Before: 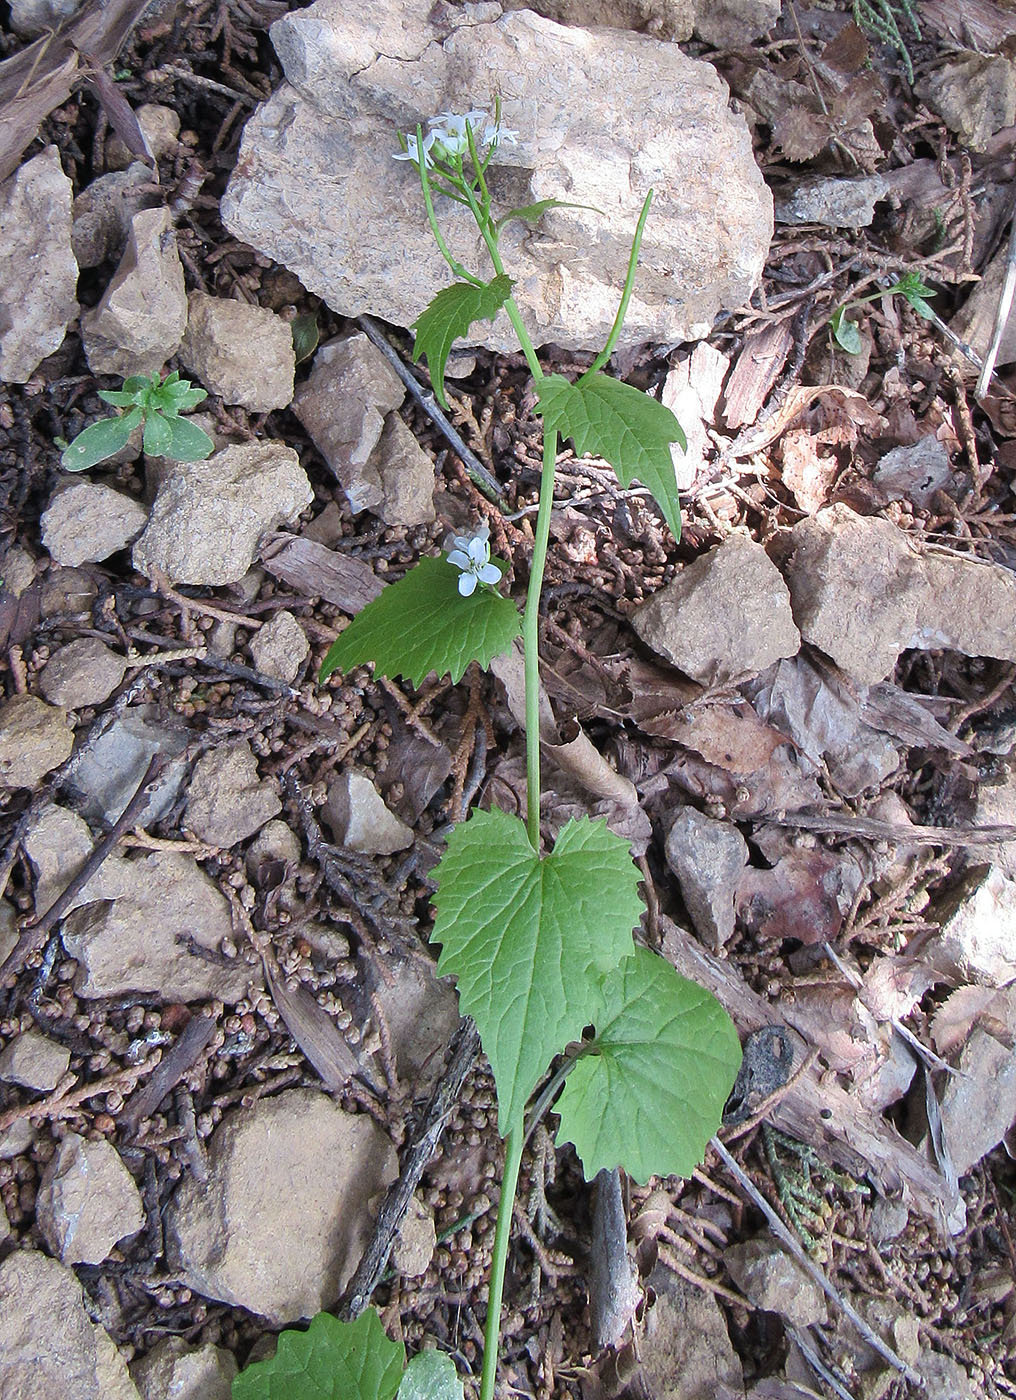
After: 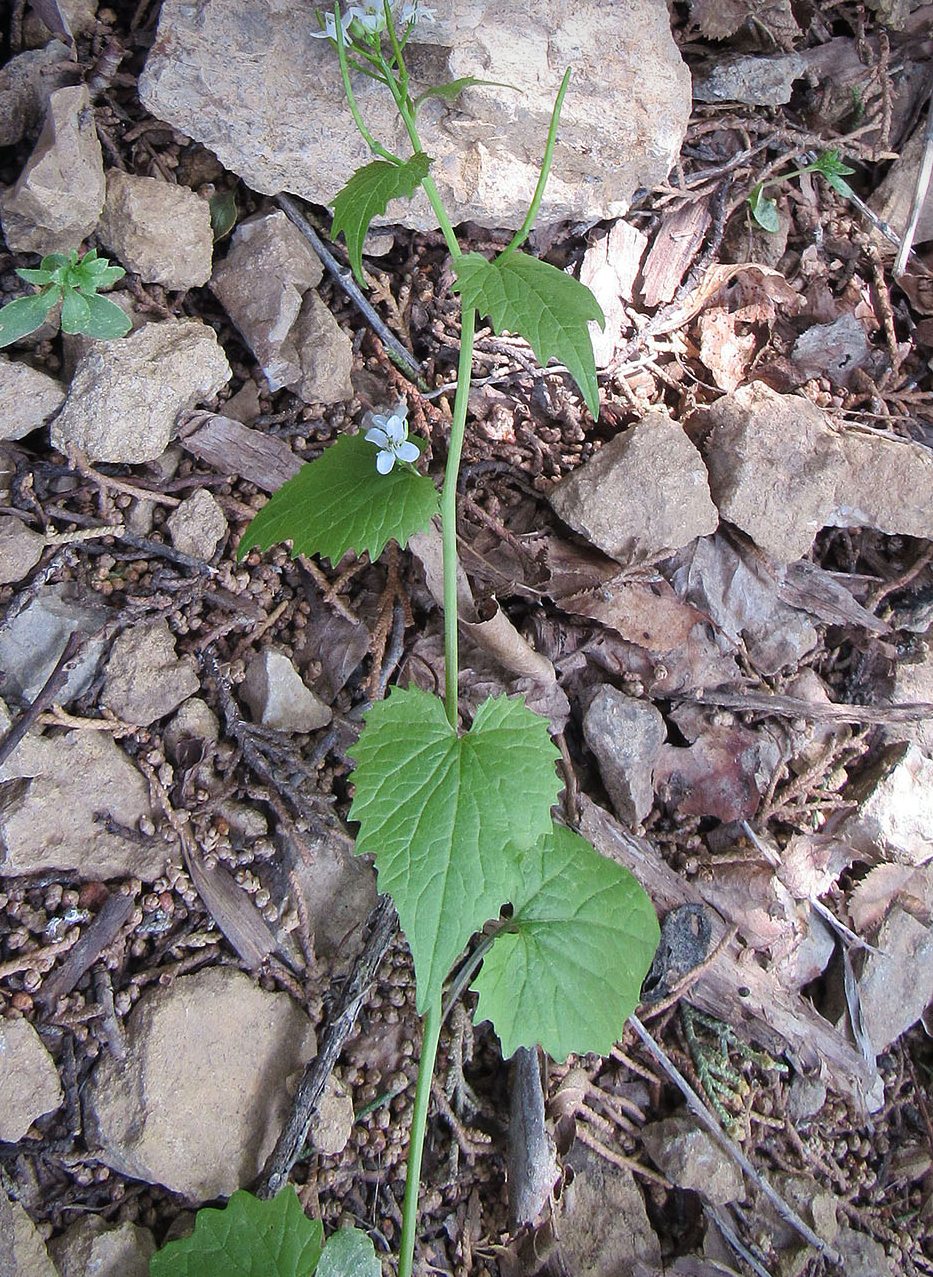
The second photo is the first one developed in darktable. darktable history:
crop and rotate: left 8.147%, top 8.775%
vignetting: fall-off start 97.23%, saturation 0.044, width/height ratio 1.185, unbound false
